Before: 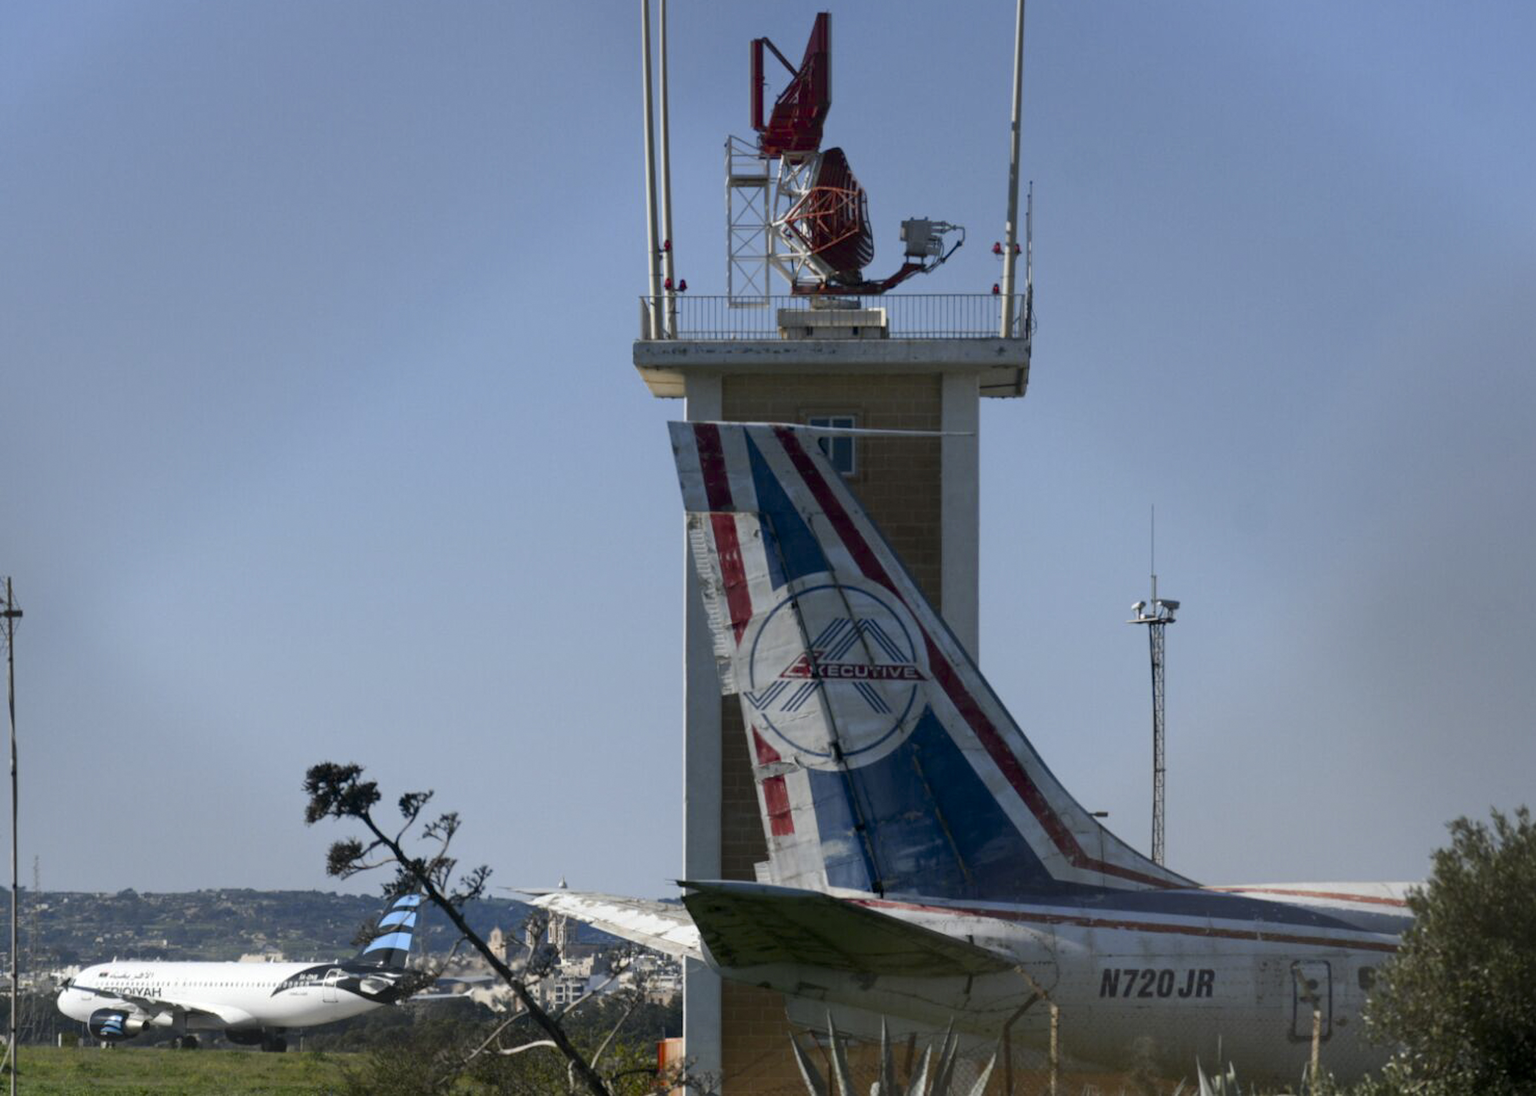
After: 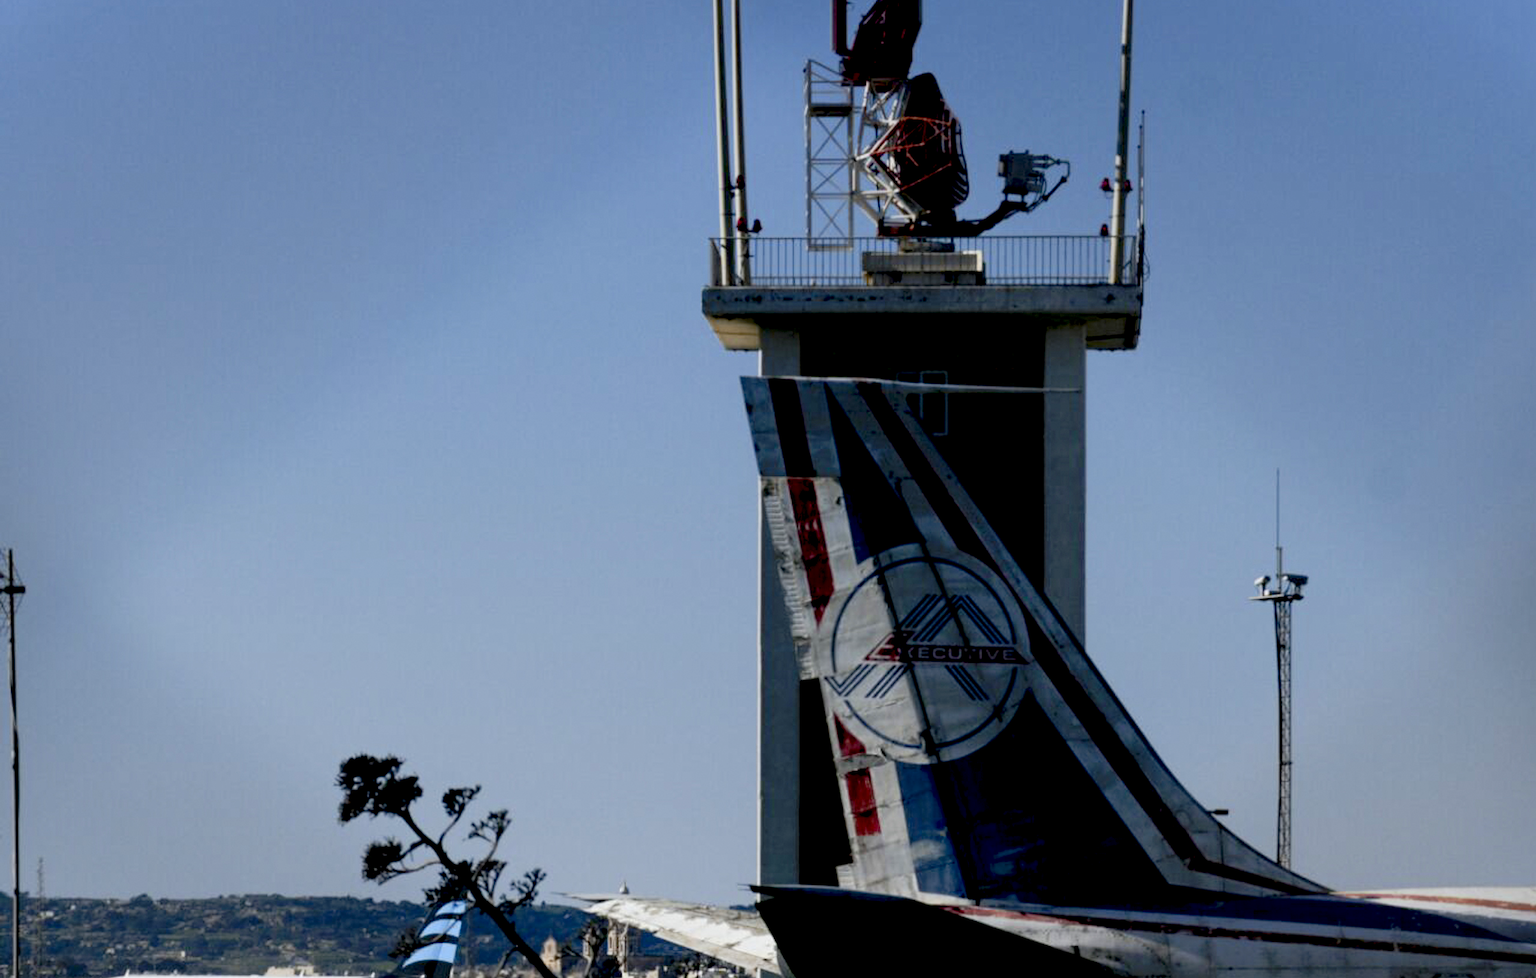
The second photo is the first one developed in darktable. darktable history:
exposure: black level correction 0.044, exposure -0.228 EV, compensate highlight preservation false
crop: top 7.475%, right 9.786%, bottom 11.936%
tone curve: curves: ch0 [(0, 0) (0.003, 0.009) (0.011, 0.019) (0.025, 0.034) (0.044, 0.057) (0.069, 0.082) (0.1, 0.104) (0.136, 0.131) (0.177, 0.165) (0.224, 0.212) (0.277, 0.279) (0.335, 0.342) (0.399, 0.401) (0.468, 0.477) (0.543, 0.572) (0.623, 0.675) (0.709, 0.772) (0.801, 0.85) (0.898, 0.942) (1, 1)], preserve colors none
